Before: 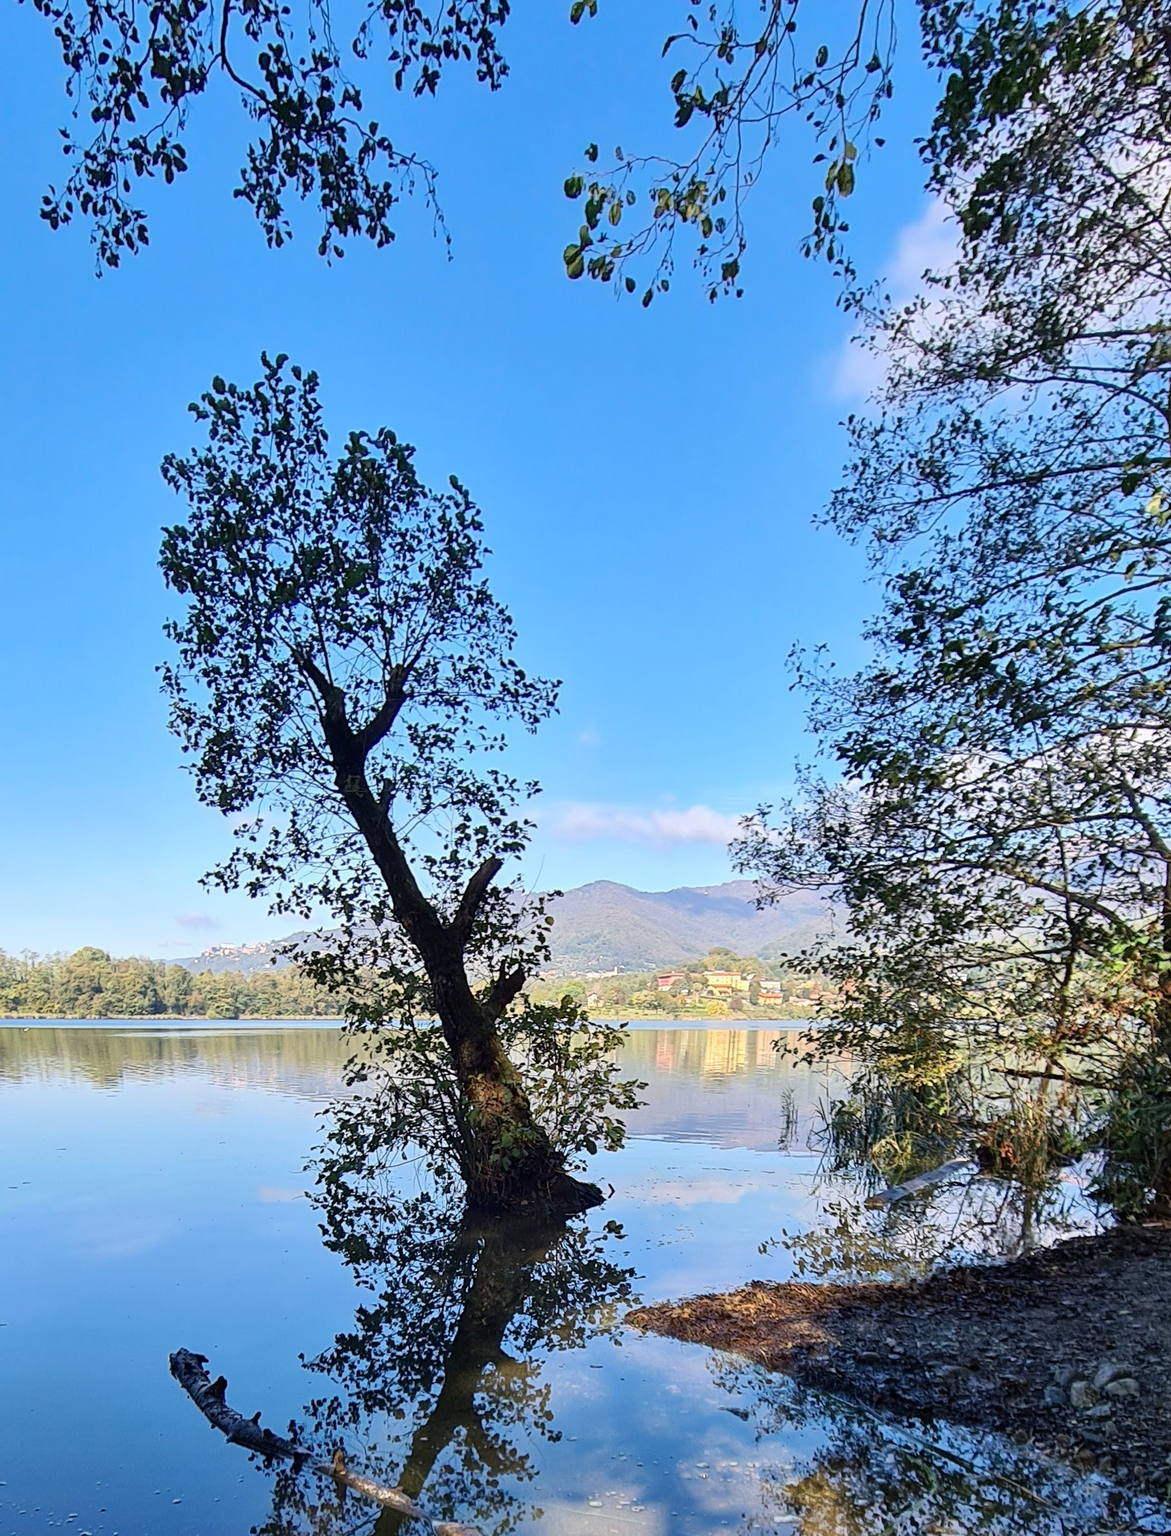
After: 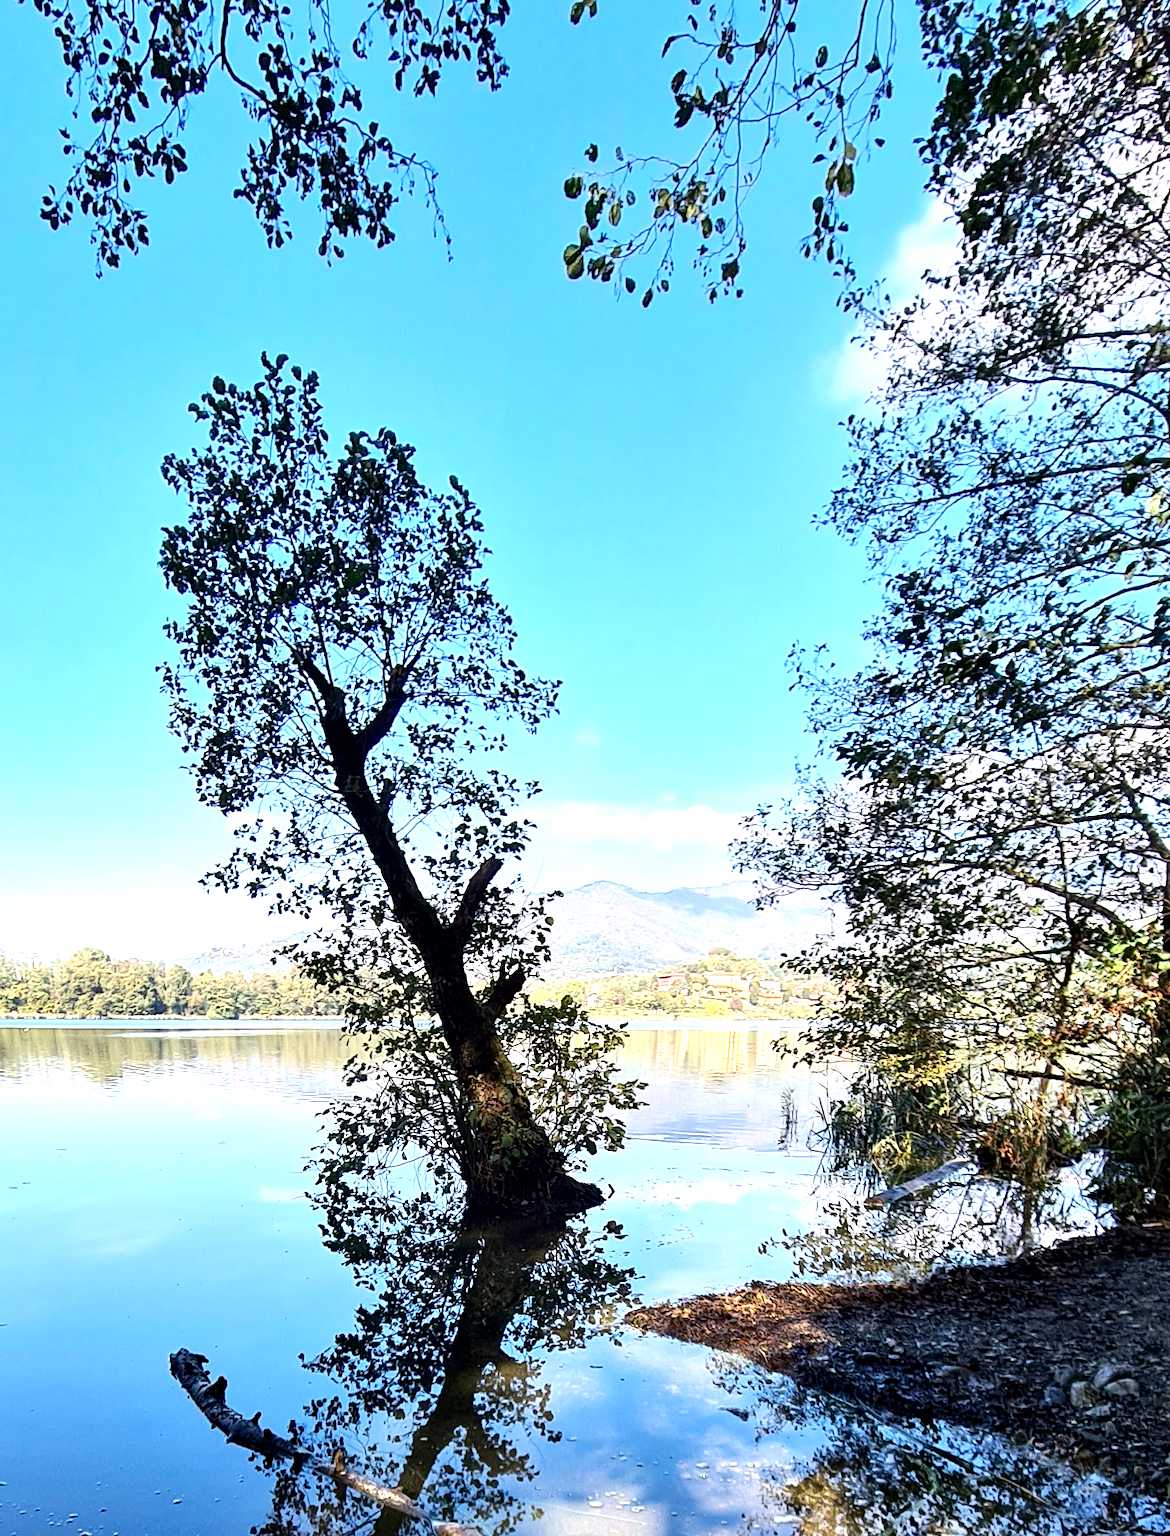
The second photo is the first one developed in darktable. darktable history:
tone equalizer: -8 EV -0.75 EV, -7 EV -0.7 EV, -6 EV -0.6 EV, -5 EV -0.4 EV, -3 EV 0.4 EV, -2 EV 0.6 EV, -1 EV 0.7 EV, +0 EV 0.75 EV, edges refinement/feathering 500, mask exposure compensation -1.57 EV, preserve details no
exposure: black level correction 0.005, exposure 0.286 EV, compensate highlight preservation false
